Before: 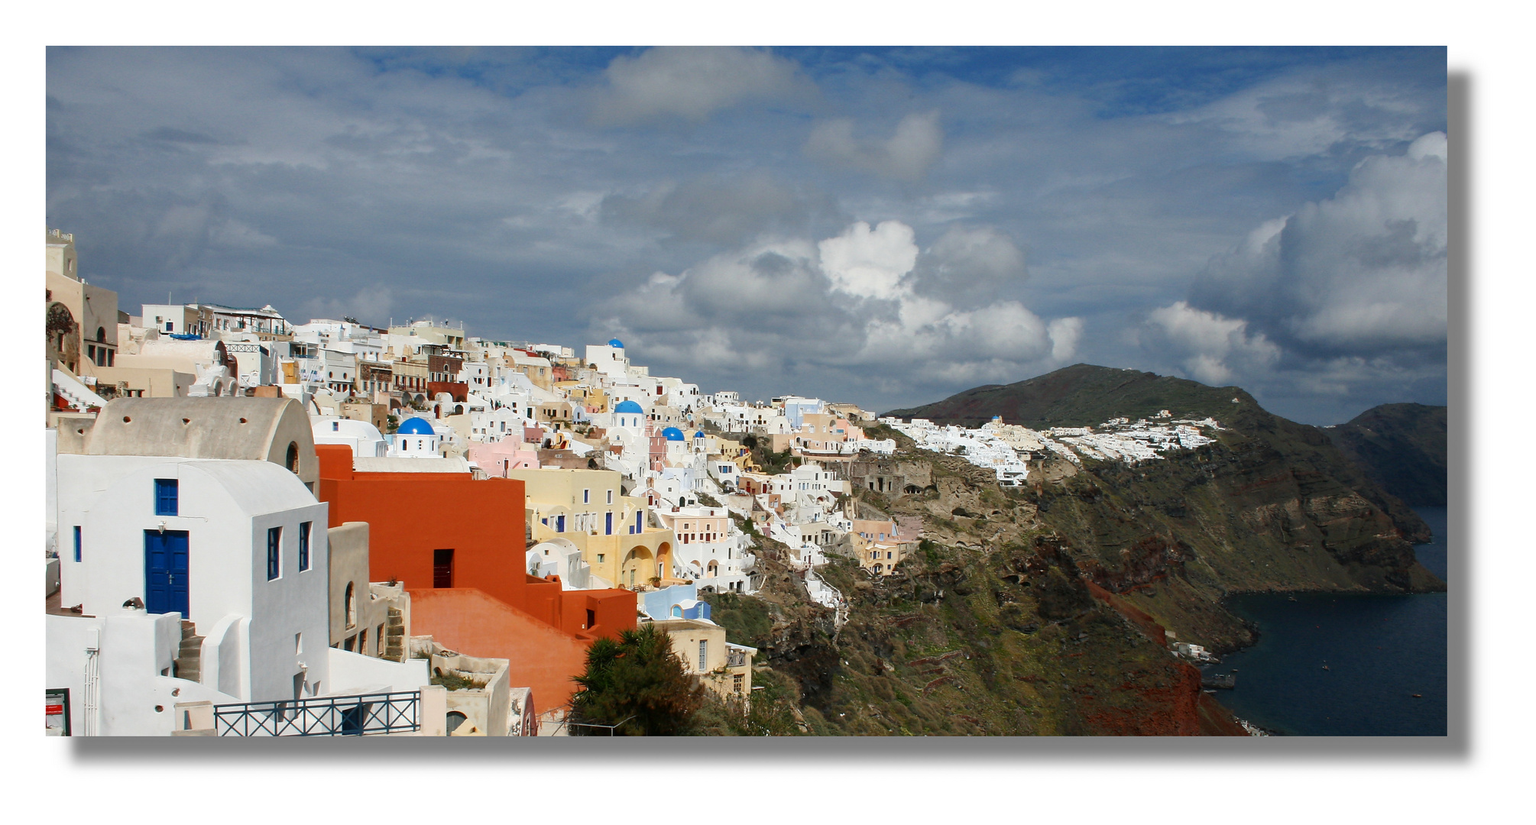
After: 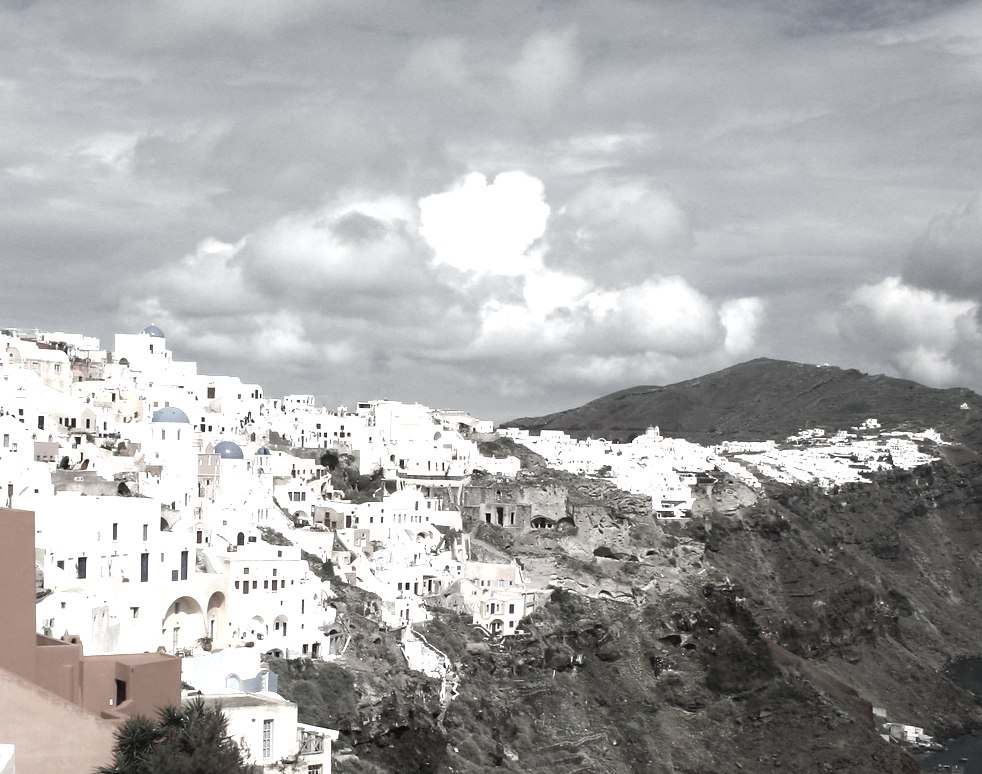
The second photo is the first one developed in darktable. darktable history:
exposure: black level correction 0, exposure 1.105 EV, compensate highlight preservation false
crop: left 32.442%, top 10.982%, right 18.687%, bottom 17.328%
color correction: highlights b* -0.039, saturation 0.149
